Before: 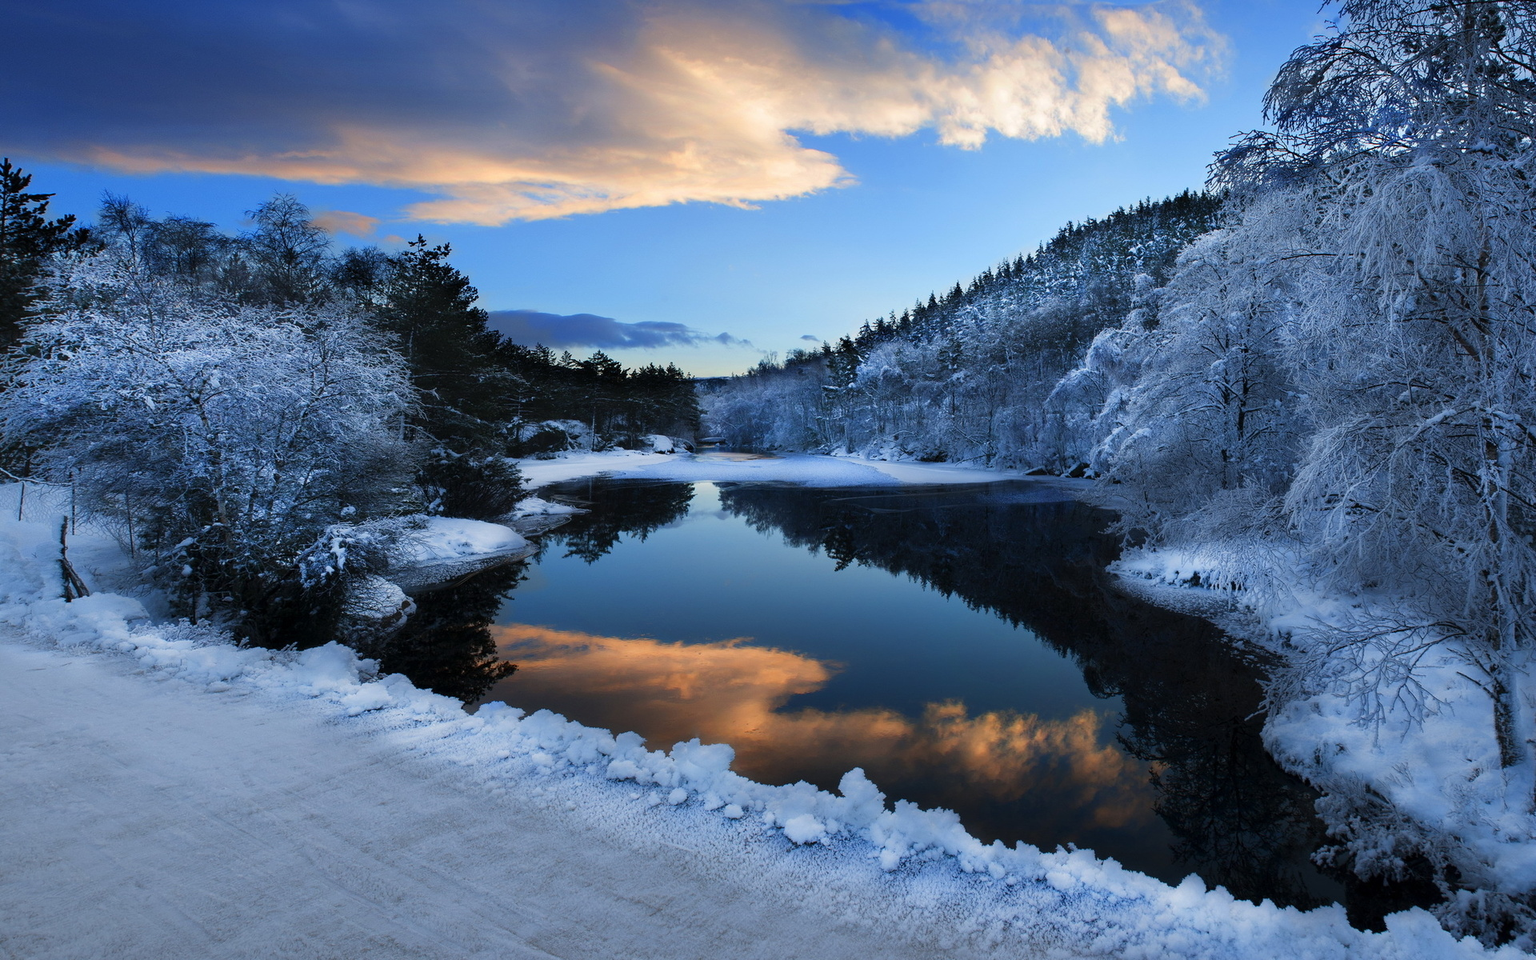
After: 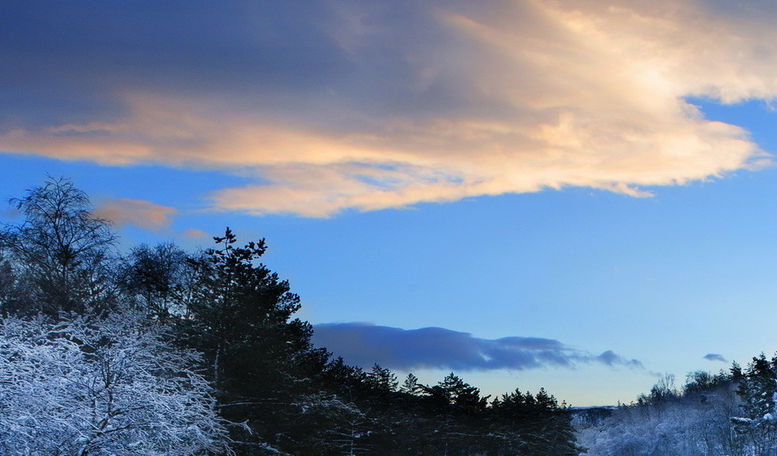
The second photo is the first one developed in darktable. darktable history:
crop: left 15.499%, top 5.422%, right 44.022%, bottom 56.546%
